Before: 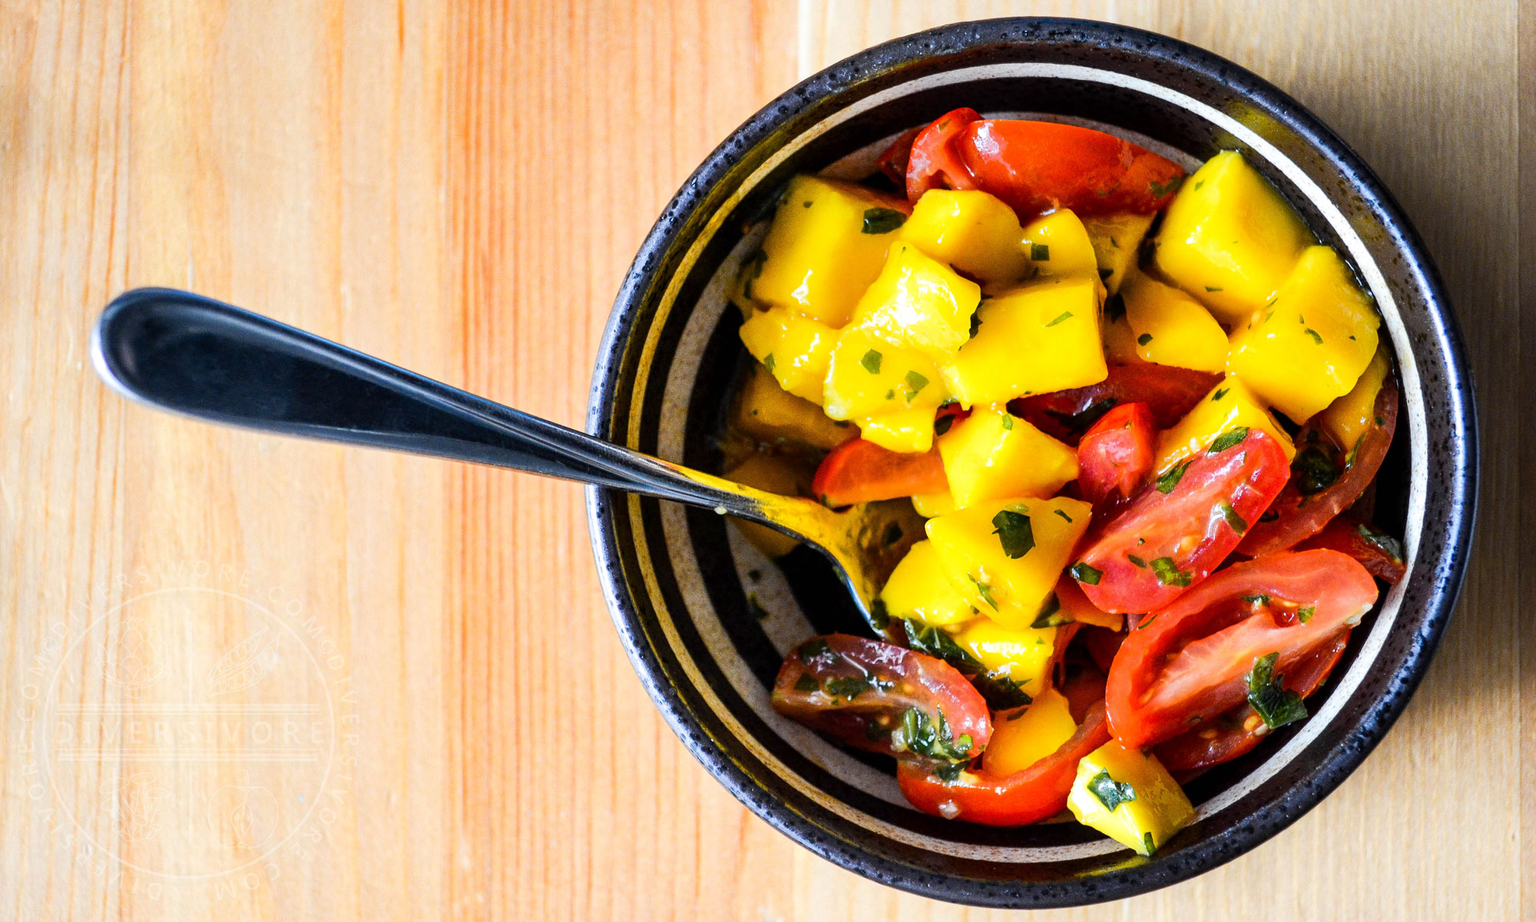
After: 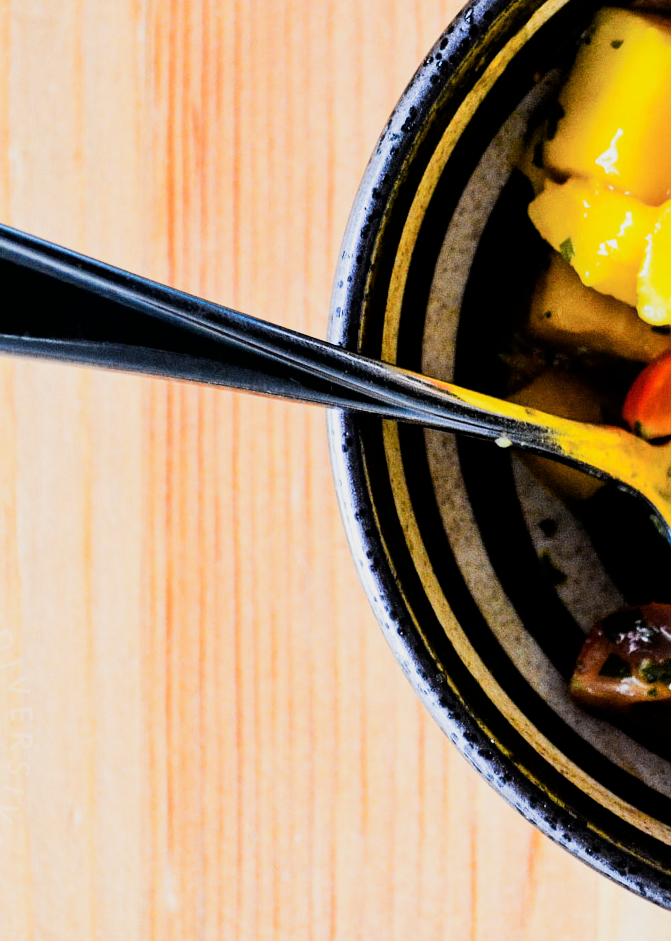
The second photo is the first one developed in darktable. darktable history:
crop and rotate: left 21.77%, top 18.528%, right 44.676%, bottom 2.997%
filmic rgb: black relative exposure -5 EV, white relative exposure 3.5 EV, hardness 3.19, contrast 1.4, highlights saturation mix -50%
